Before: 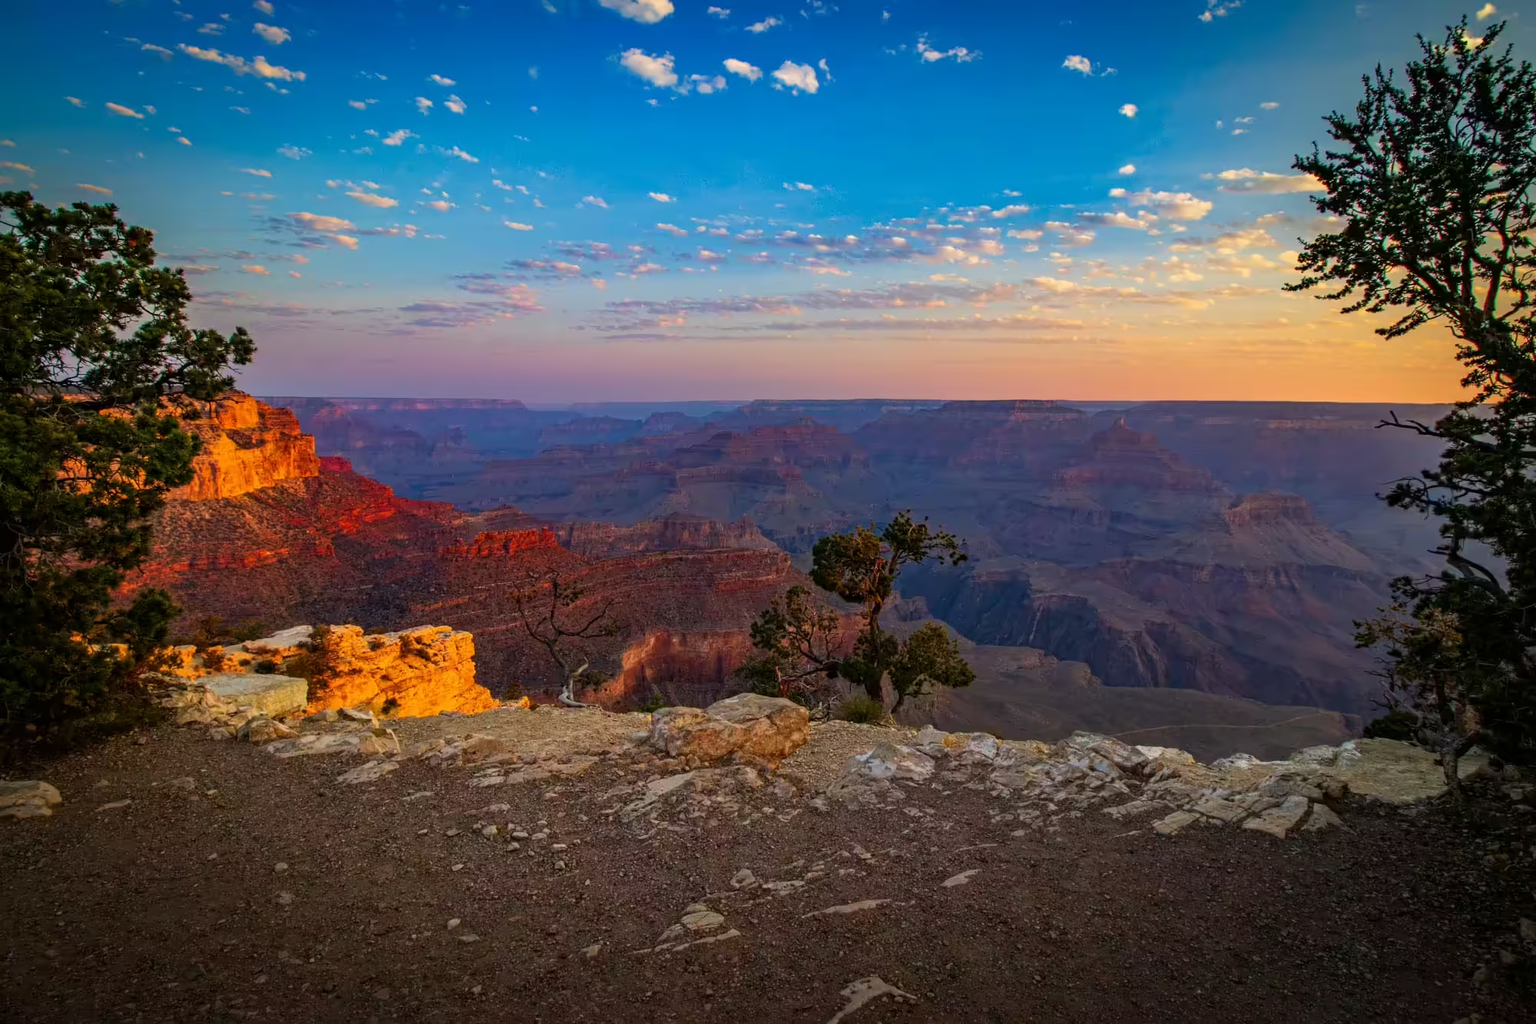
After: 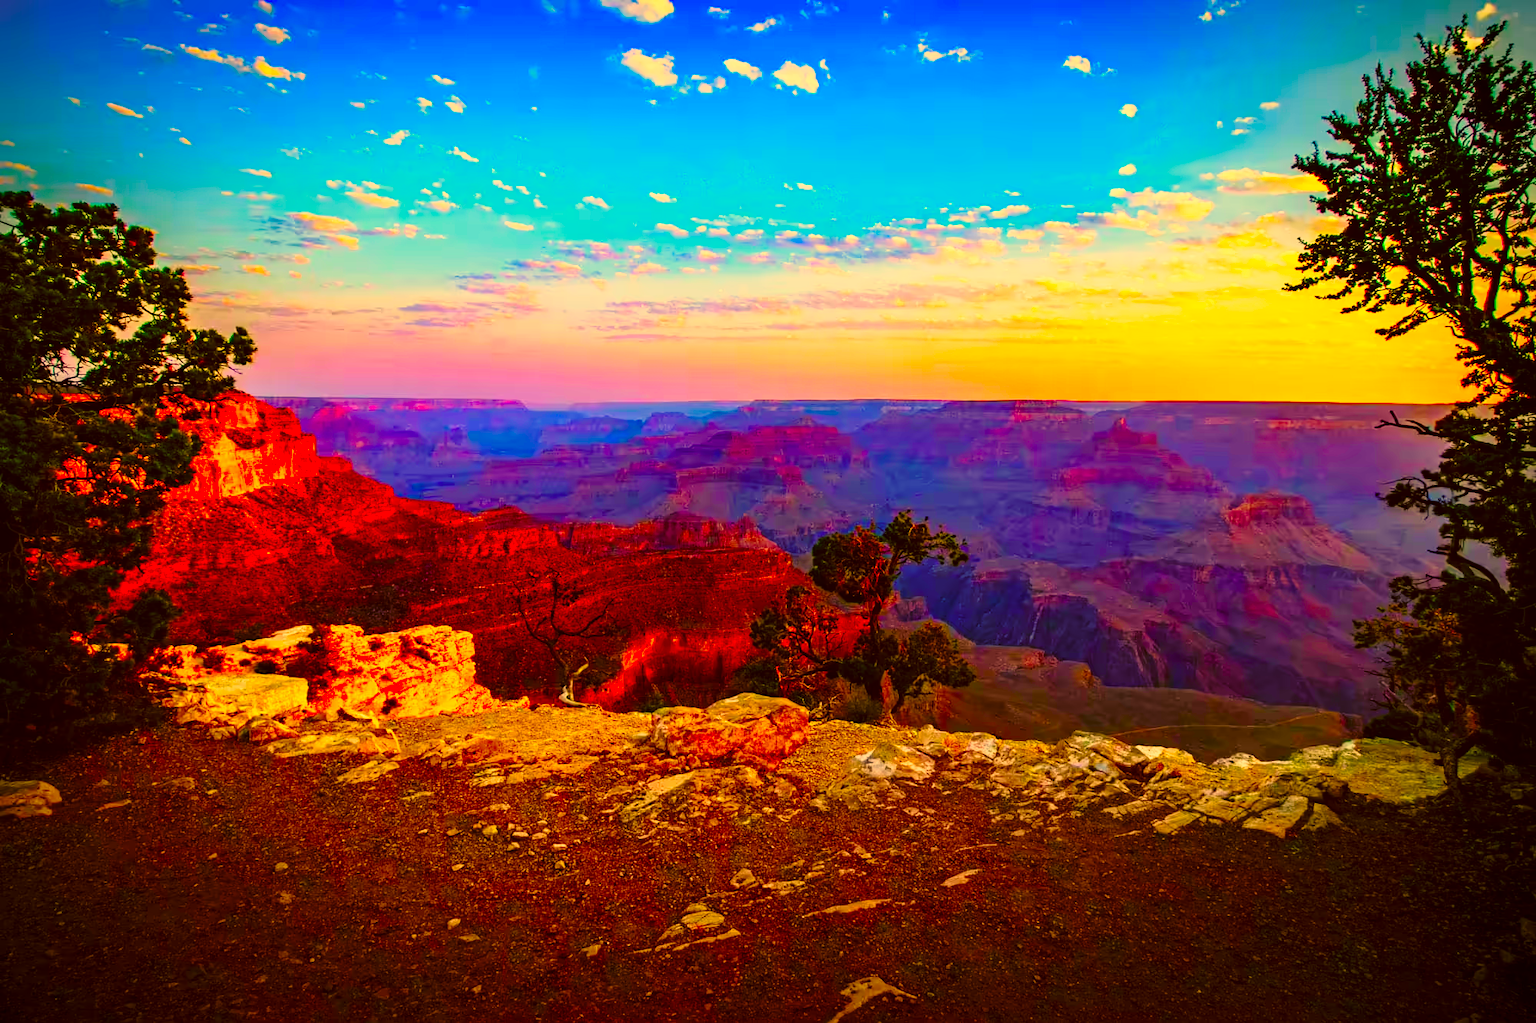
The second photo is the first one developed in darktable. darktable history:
white balance: red 0.986, blue 1.01
color correction: highlights a* 10.44, highlights b* 30.04, shadows a* 2.73, shadows b* 17.51, saturation 1.72
vignetting: fall-off start 92.6%, brightness -0.52, saturation -0.51, center (-0.012, 0)
base curve: curves: ch0 [(0, 0) (0.028, 0.03) (0.121, 0.232) (0.46, 0.748) (0.859, 0.968) (1, 1)], preserve colors none
color balance rgb: linear chroma grading › global chroma 16.62%, perceptual saturation grading › highlights -8.63%, perceptual saturation grading › mid-tones 18.66%, perceptual saturation grading › shadows 28.49%, perceptual brilliance grading › highlights 14.22%, perceptual brilliance grading › shadows -18.96%, global vibrance 27.71%
